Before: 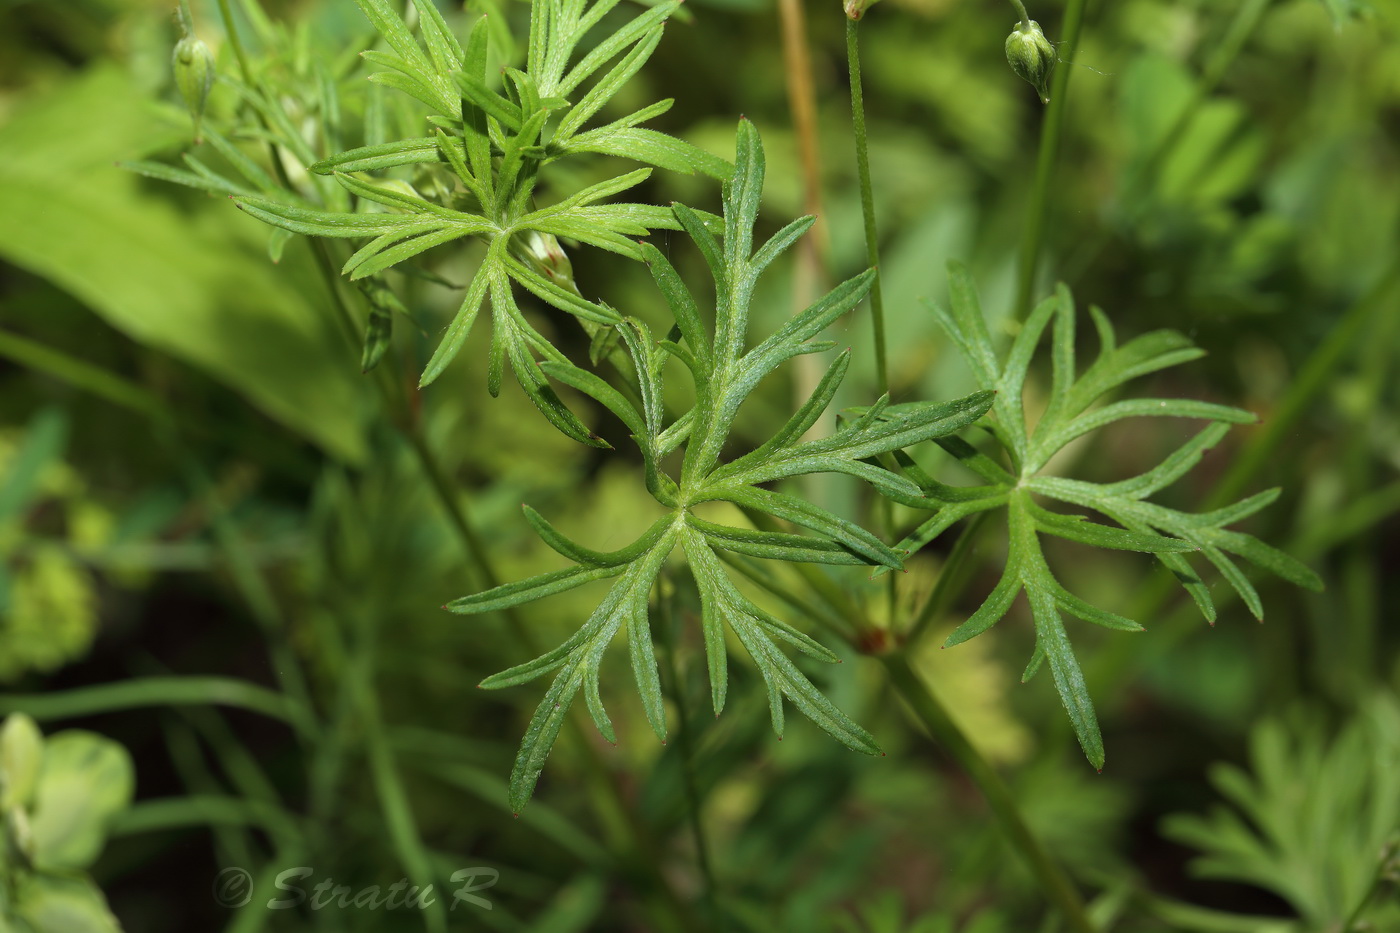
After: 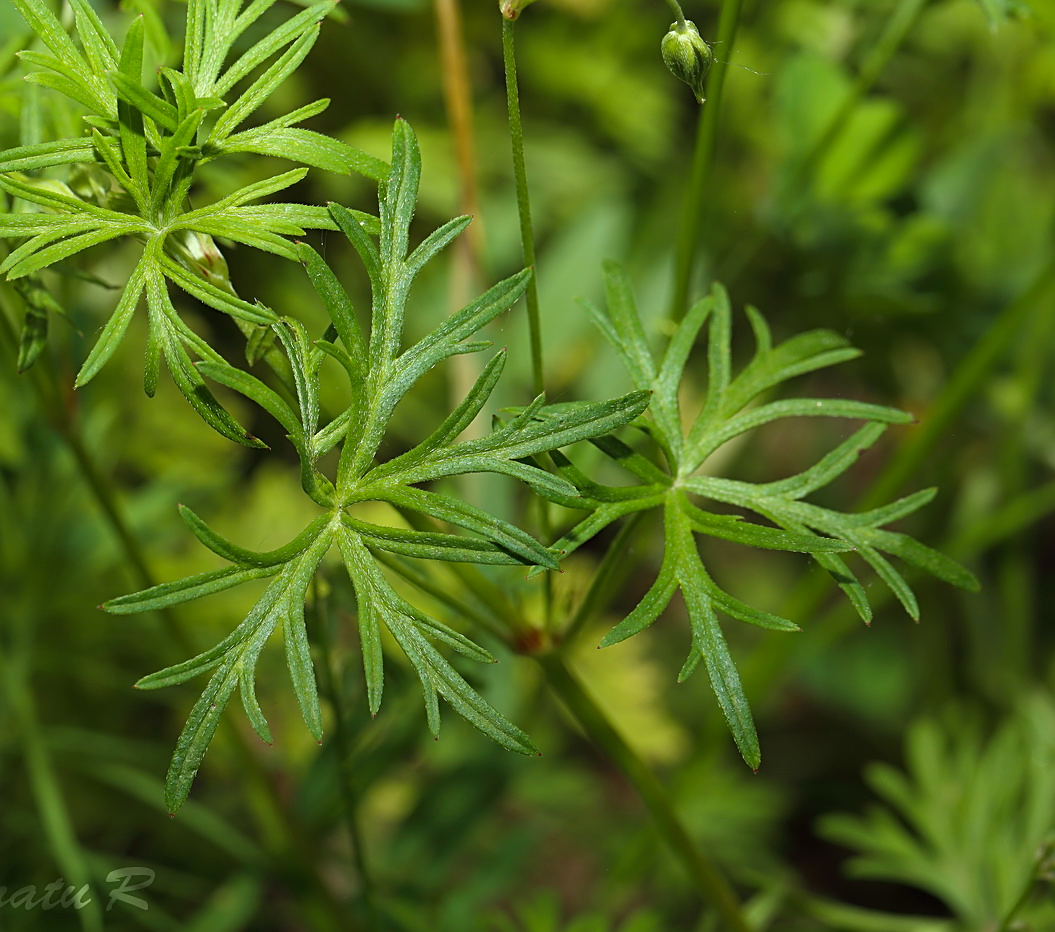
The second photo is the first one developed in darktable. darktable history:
sharpen: on, module defaults
crop and rotate: left 24.6%
color balance rgb: perceptual saturation grading › global saturation 10%, global vibrance 10%
